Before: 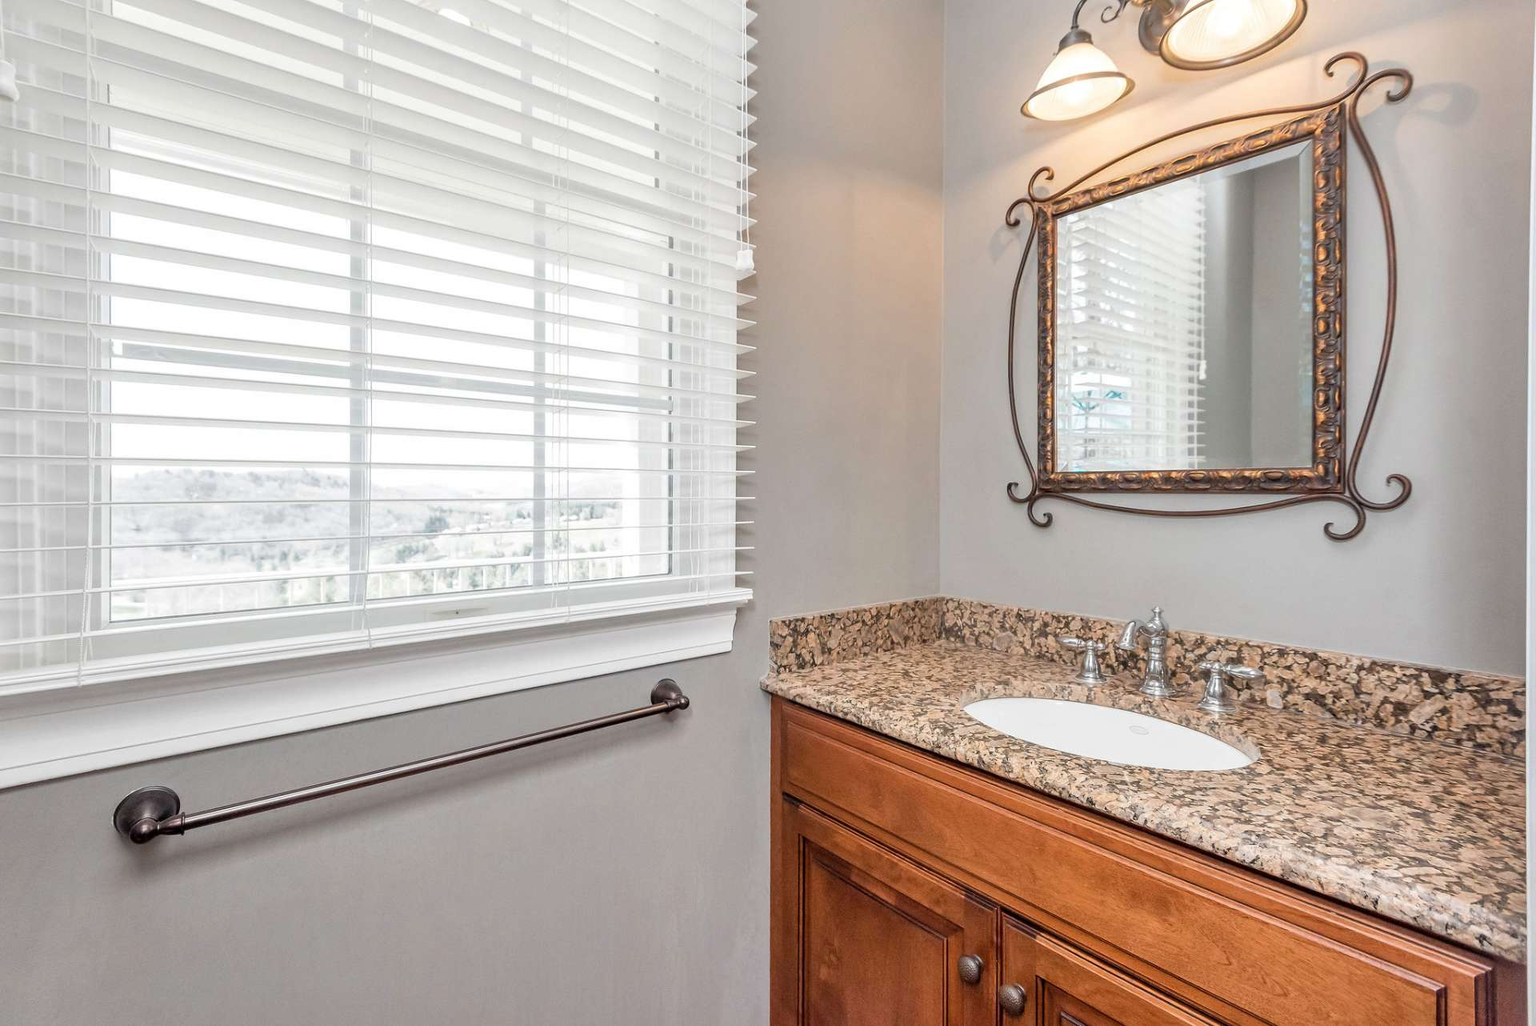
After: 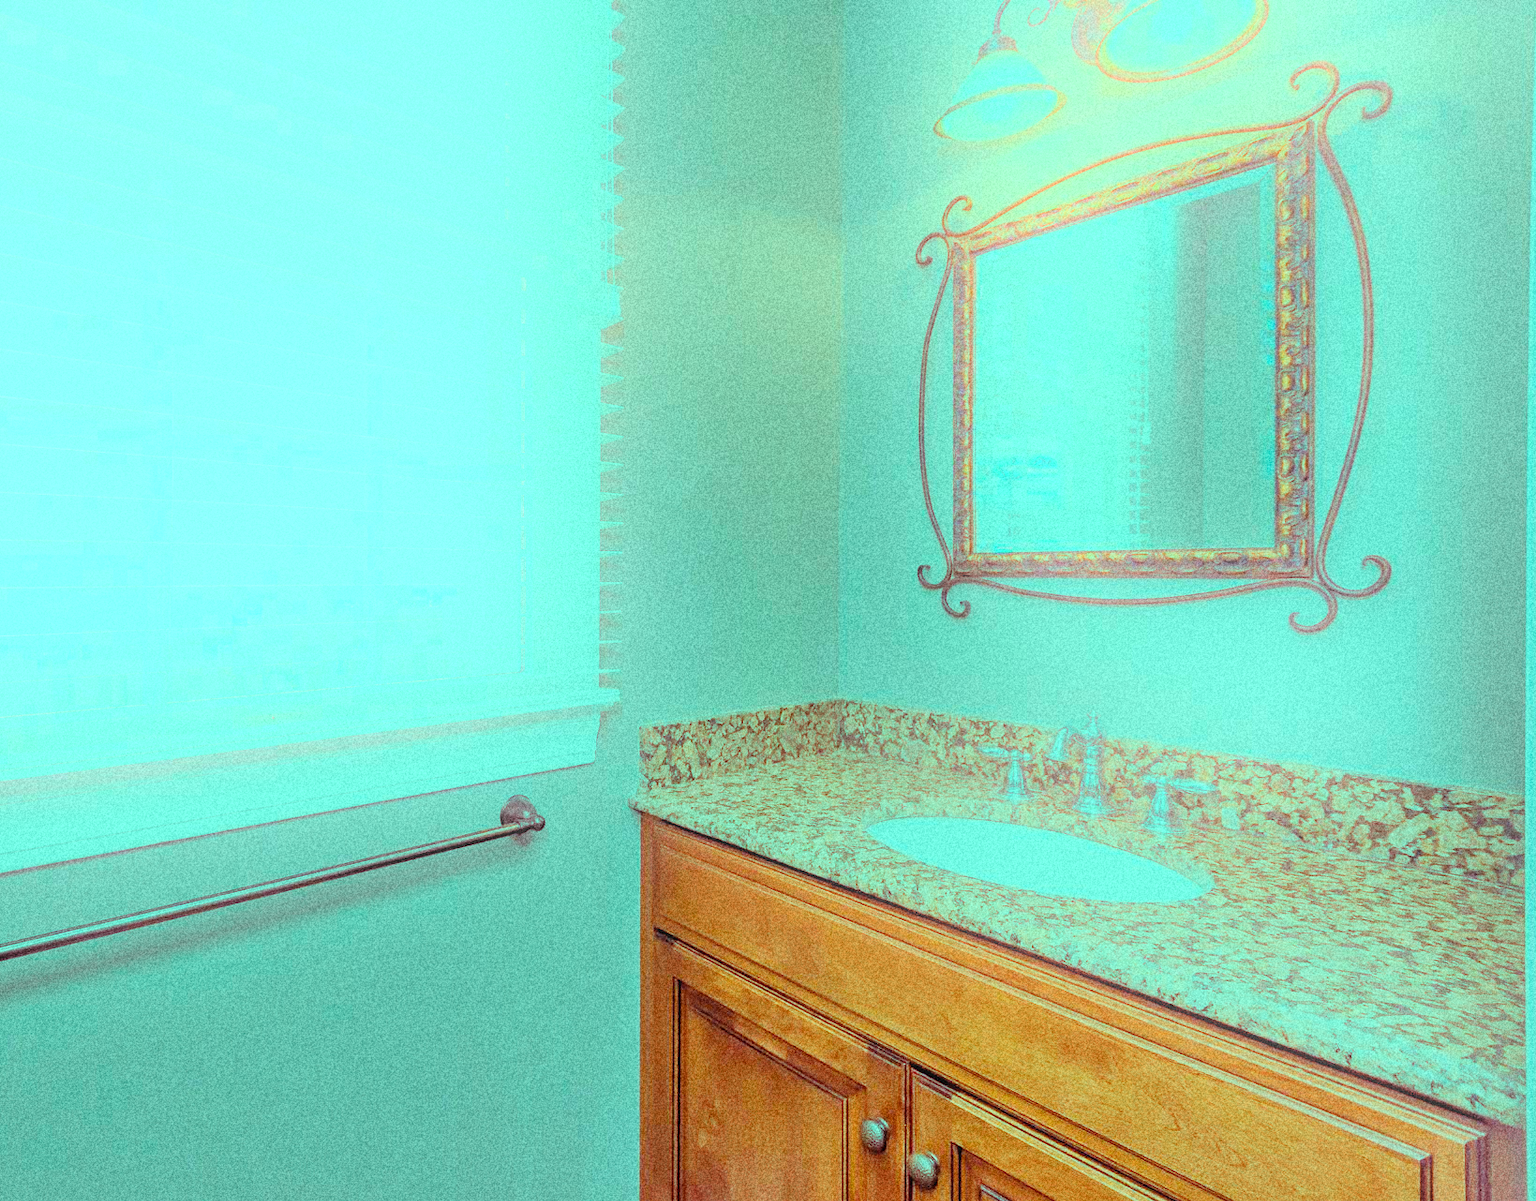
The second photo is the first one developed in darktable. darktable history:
crop and rotate: left 14.584%
tone equalizer: -7 EV 0.15 EV, -6 EV 0.6 EV, -5 EV 1.15 EV, -4 EV 1.33 EV, -3 EV 1.15 EV, -2 EV 0.6 EV, -1 EV 0.15 EV, mask exposure compensation -0.5 EV
color balance rgb: shadows lift › luminance 0.49%, shadows lift › chroma 6.83%, shadows lift › hue 300.29°, power › hue 208.98°, highlights gain › luminance 20.24%, highlights gain › chroma 13.17%, highlights gain › hue 173.85°, perceptual saturation grading › global saturation 18.05%
filmic rgb: black relative exposure -7.65 EV, white relative exposure 4.56 EV, hardness 3.61
bloom: on, module defaults
grain: coarseness 14.49 ISO, strength 48.04%, mid-tones bias 35%
